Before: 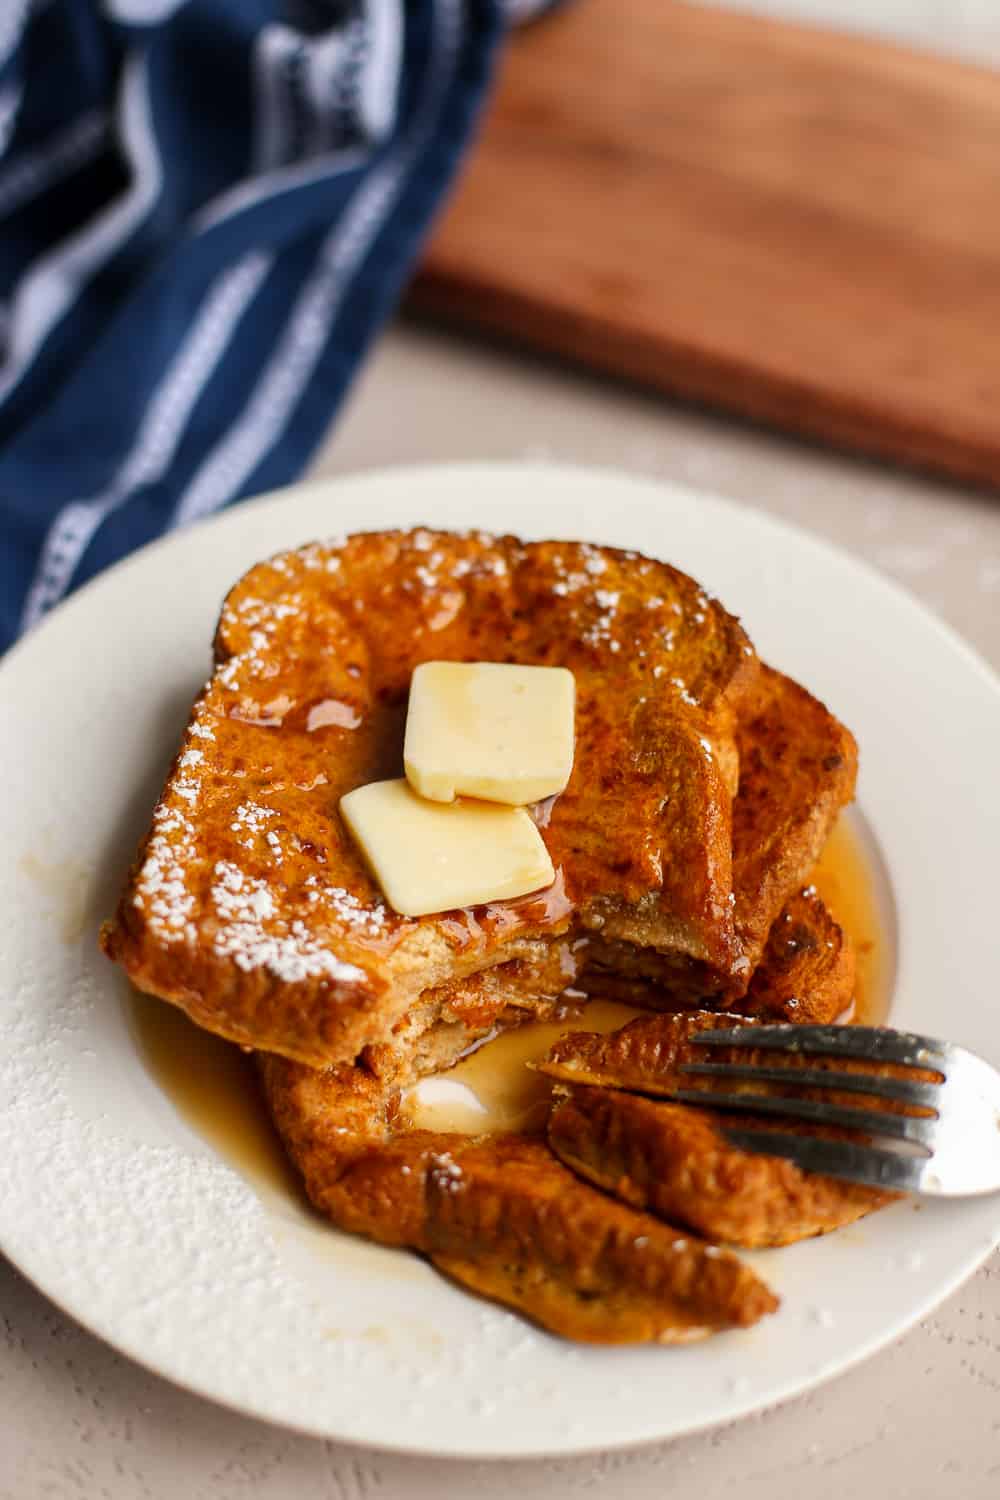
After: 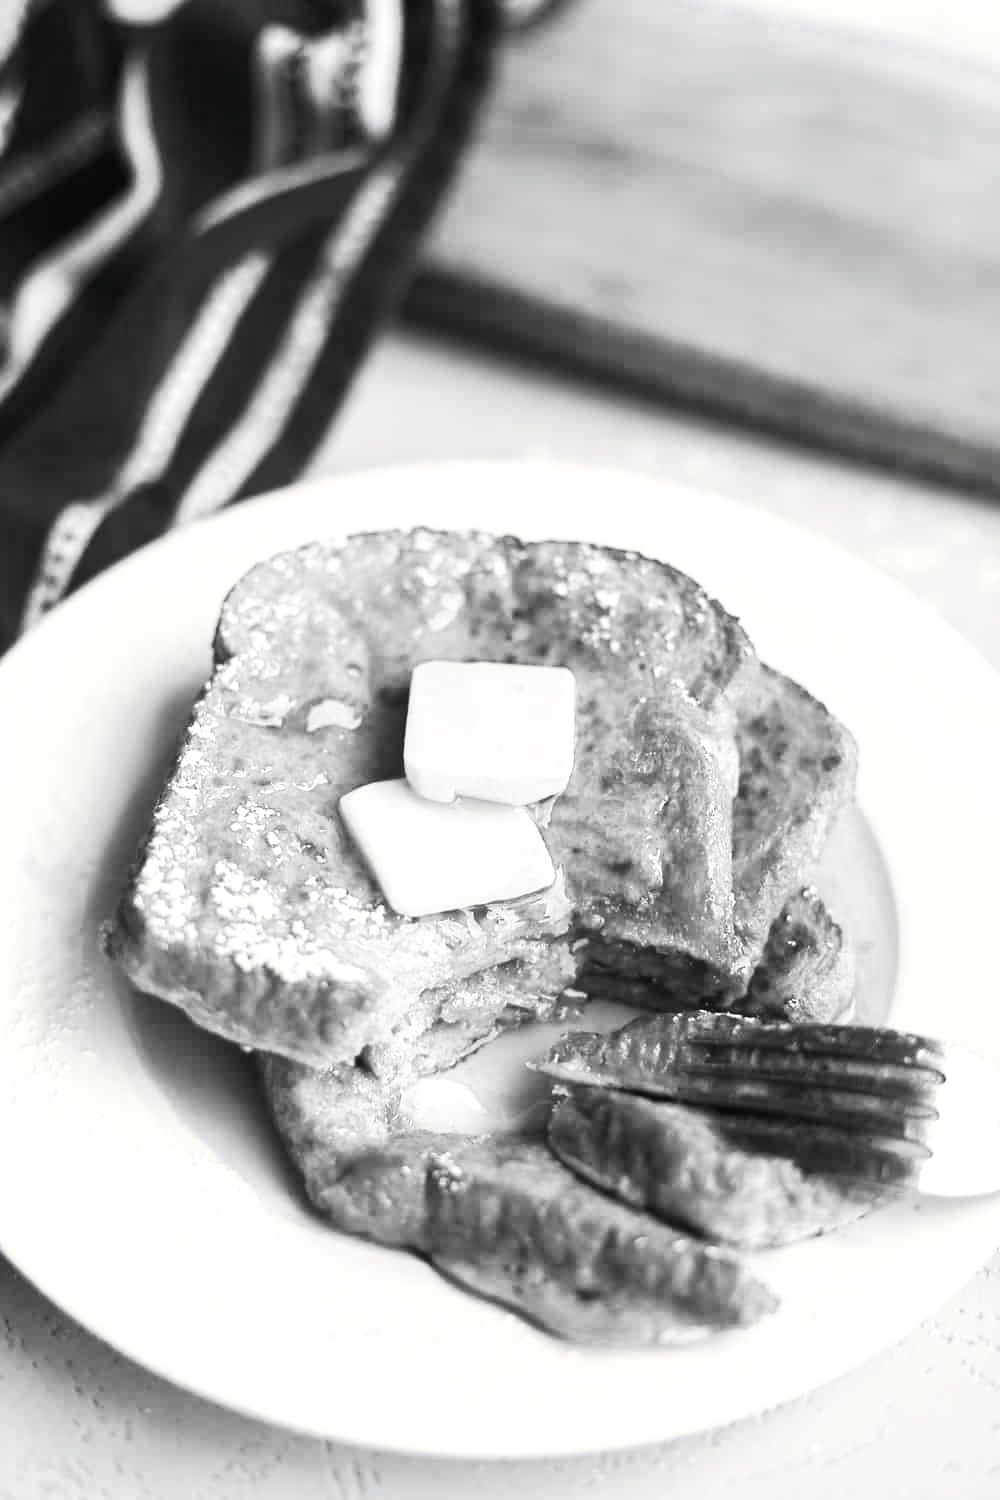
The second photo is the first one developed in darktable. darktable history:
tone curve: curves: ch0 [(0, 0) (0.003, 0.01) (0.011, 0.017) (0.025, 0.035) (0.044, 0.068) (0.069, 0.109) (0.1, 0.144) (0.136, 0.185) (0.177, 0.231) (0.224, 0.279) (0.277, 0.346) (0.335, 0.42) (0.399, 0.5) (0.468, 0.603) (0.543, 0.712) (0.623, 0.808) (0.709, 0.883) (0.801, 0.957) (0.898, 0.993) (1, 1)], preserve colors none
color look up table: target L [78.07, 90.24, 100, 81.33, 75.15, 74.78, 71.84, 98.62, 53.98, 63.98, 54.24, 64.74, 51.42, 26.5, 7.906, 200, 90.24, 82.41, 79.88, 77.34, 65.87, 79.52, 80.24, 45.63, 51.62, 42.92, 13.87, 98.62, 85.98, 87.41, 90.24, 76.61, 72.21, 55.02, 50.96, 78.8, 71.84, 47.51, 32.32, 52.01, 36.57, 6.024, 1.097, 1.645, 57.48, 68.87, 64.36, 29.94, 15.48], target a [-0.002, -0.293, -0.097, 0 ×4, -1.007, 0.001, 0, 0.001, 0, 0.001, 0, 0, 0, -0.293, -0.003, 0, -0.001, 0, -0.002, -0.001, 0, 0.001, 0.001, 0, -1.007, -0.102, -0.102, -0.293, -0.002, 0, 0.001, 0.001, -0.001, 0, 0.001, 0 ×9, 0.001, 0], target b [0.027, 3.684, 1.214, 0.004 ×4, 13.26, -0.003, 0.005, -0.002, 0.005, -0.005, -0.002, -0.001, 0, 3.684, 0.028, 0.004, 0.005, 0.005, 0.027, 0.005, -0.002, -0.005, -0.002, -0.001, 13.26, 1.257, 1.253, 3.684, 0.027, 0.004, -0.002, -0.002, 0.005, 0.004, -0.002, -0.002, -0.005, 0.002, -0.001, 0, 0, 0.005, 0.005, 0.005, -0.004, -0.001], num patches 49
